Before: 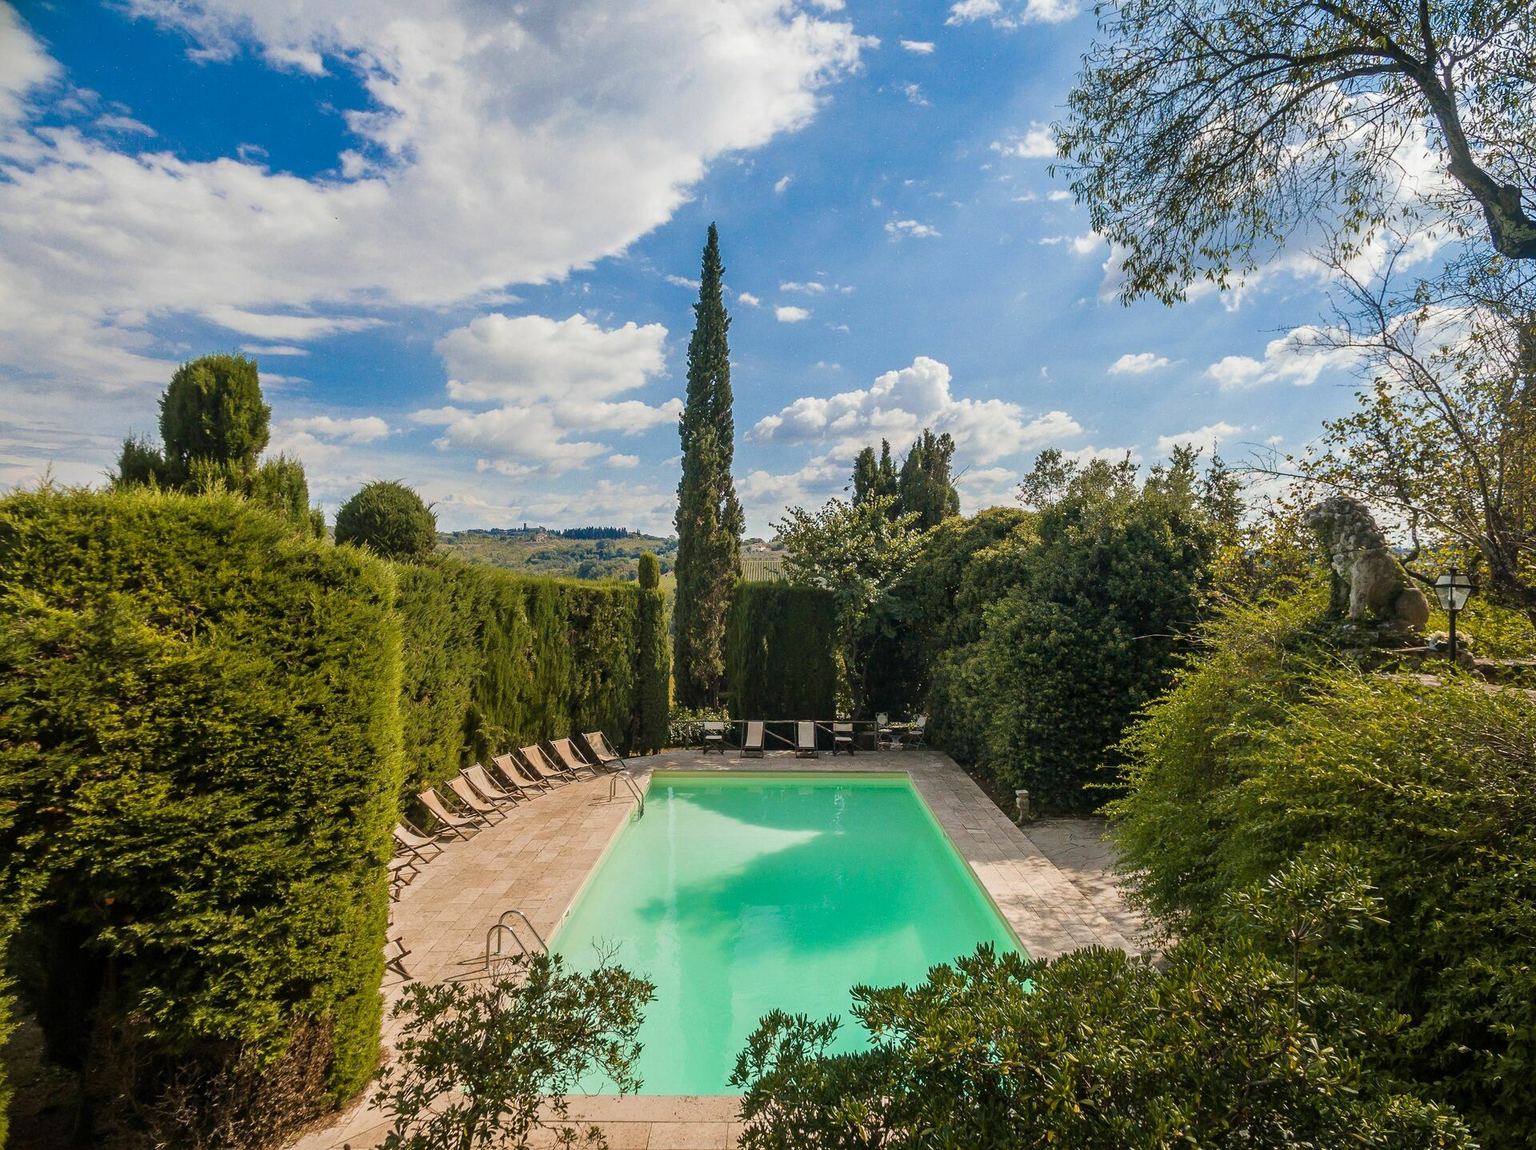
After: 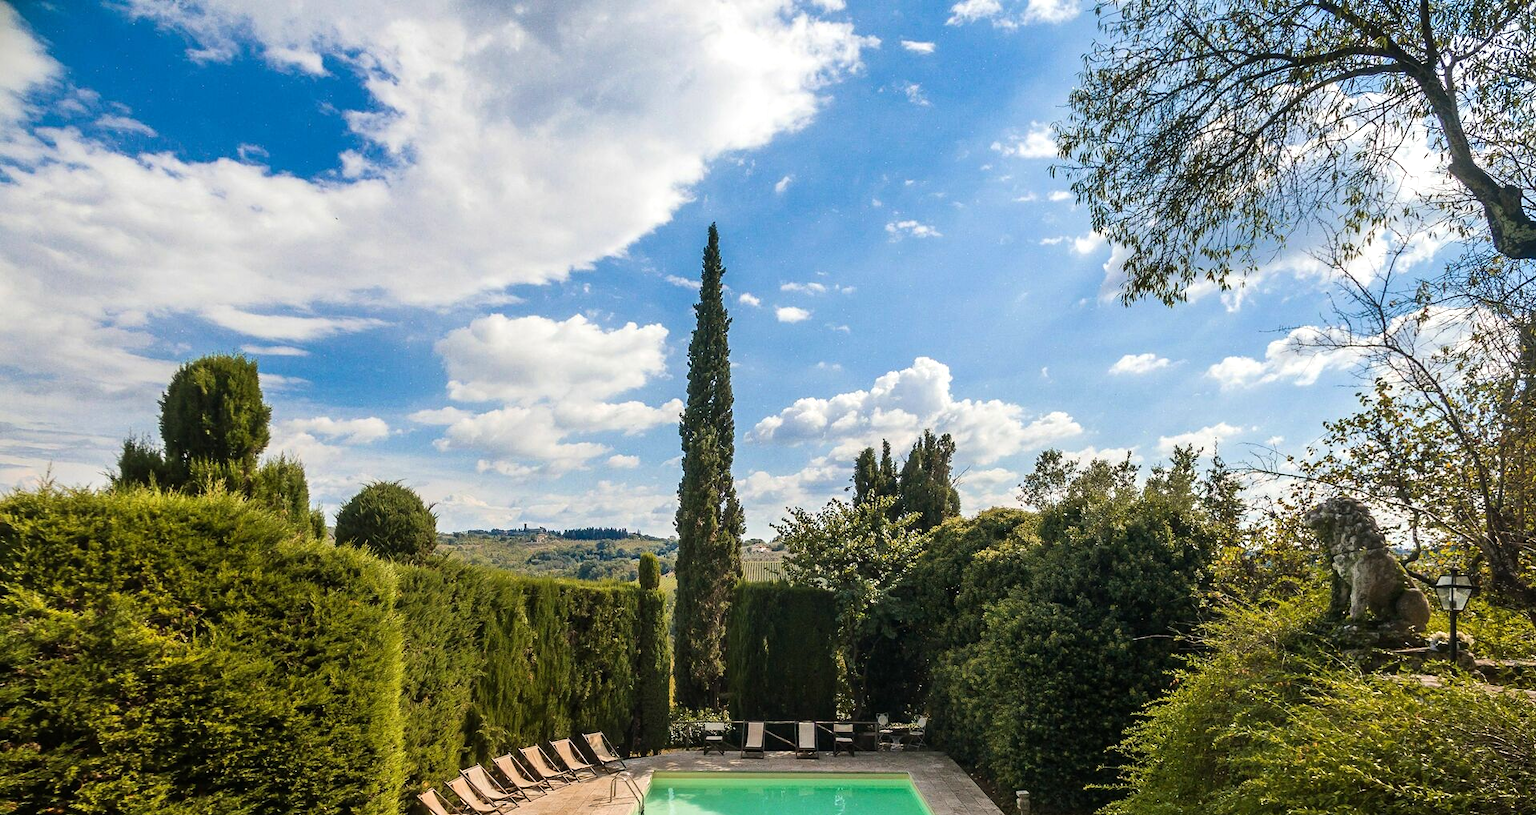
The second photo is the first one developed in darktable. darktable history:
tone equalizer: -8 EV -0.431 EV, -7 EV -0.406 EV, -6 EV -0.347 EV, -5 EV -0.192 EV, -3 EV 0.23 EV, -2 EV 0.36 EV, -1 EV 0.364 EV, +0 EV 0.423 EV, edges refinement/feathering 500, mask exposure compensation -1.57 EV, preserve details no
crop: right 0.001%, bottom 29.134%
